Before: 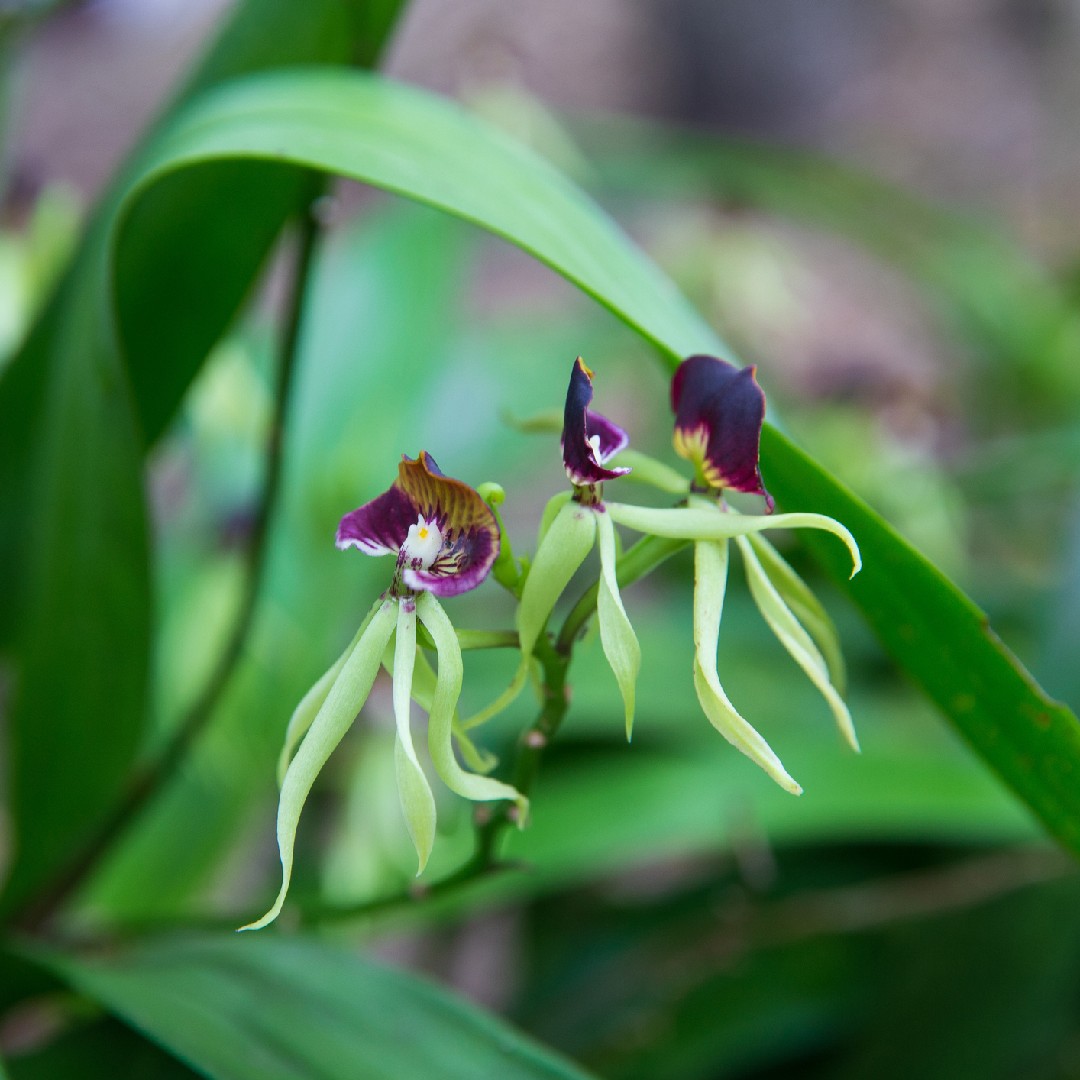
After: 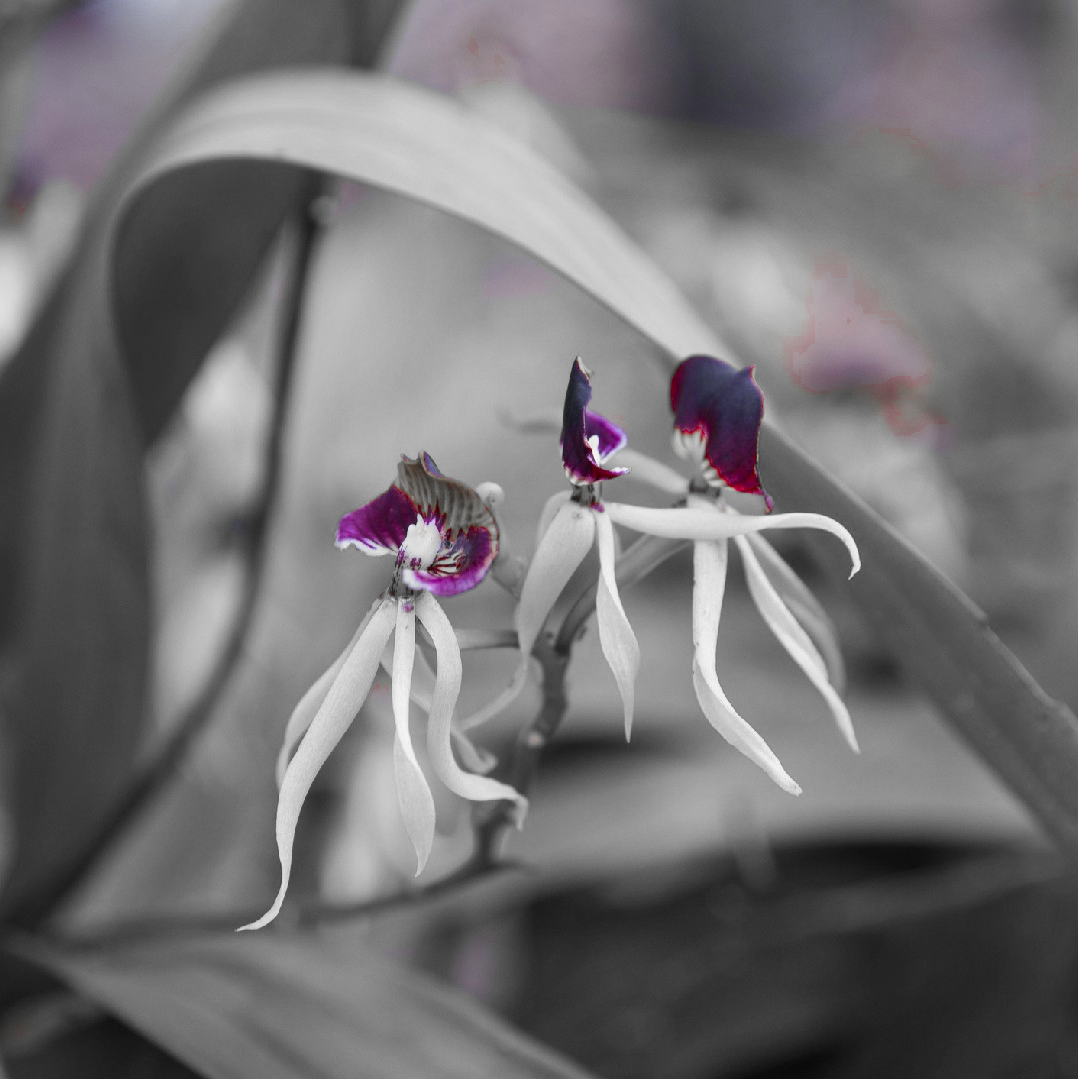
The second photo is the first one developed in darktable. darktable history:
crop and rotate: left 0.126%
color zones: curves: ch0 [(0, 0.278) (0.143, 0.5) (0.286, 0.5) (0.429, 0.5) (0.571, 0.5) (0.714, 0.5) (0.857, 0.5) (1, 0.5)]; ch1 [(0, 1) (0.143, 0.165) (0.286, 0) (0.429, 0) (0.571, 0) (0.714, 0) (0.857, 0.5) (1, 0.5)]; ch2 [(0, 0.508) (0.143, 0.5) (0.286, 0.5) (0.429, 0.5) (0.571, 0.5) (0.714, 0.5) (0.857, 0.5) (1, 0.5)]
